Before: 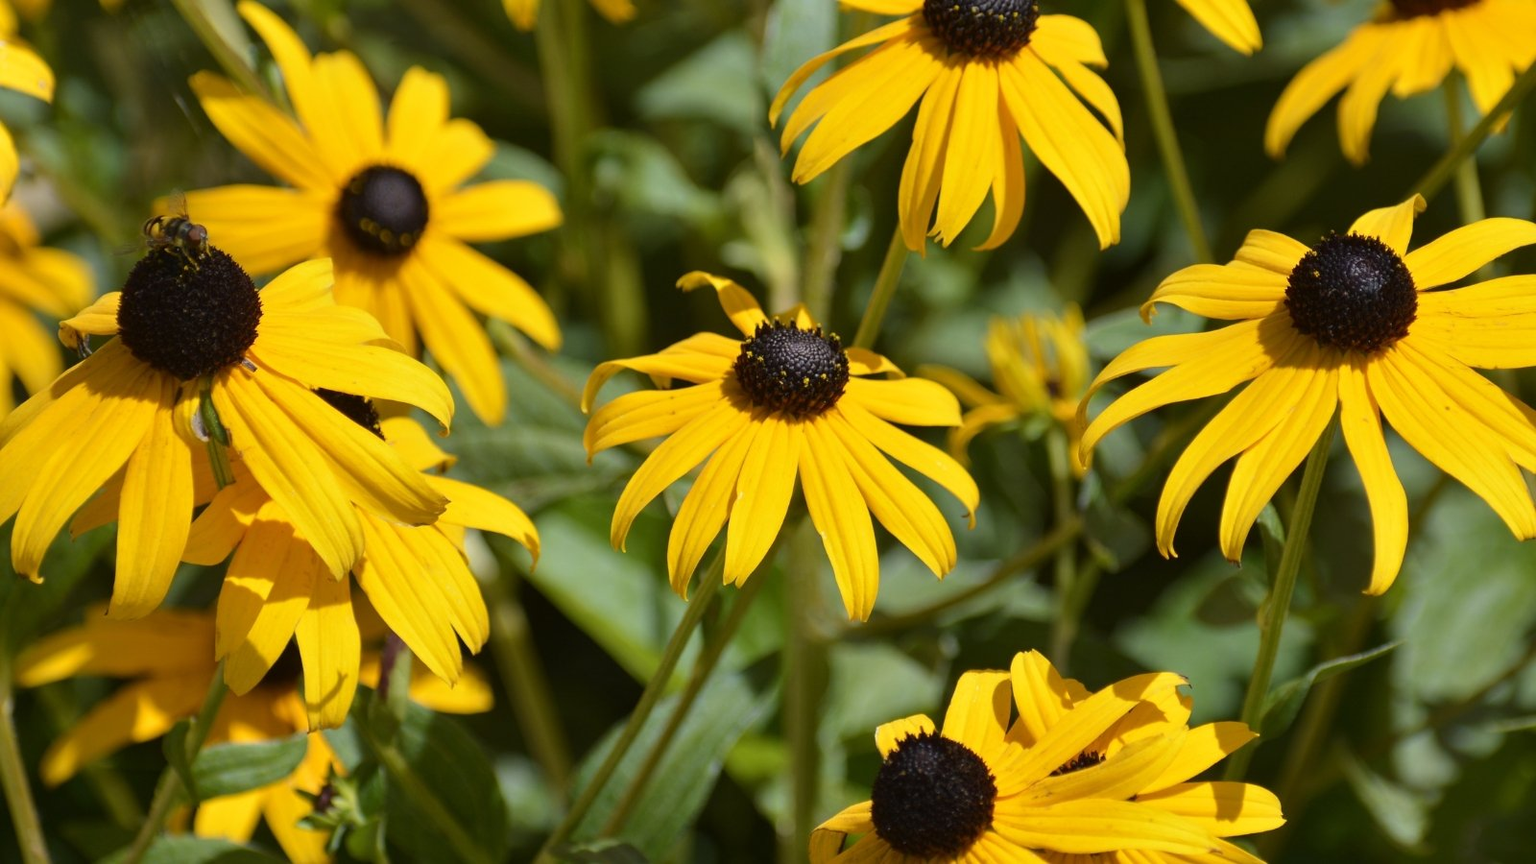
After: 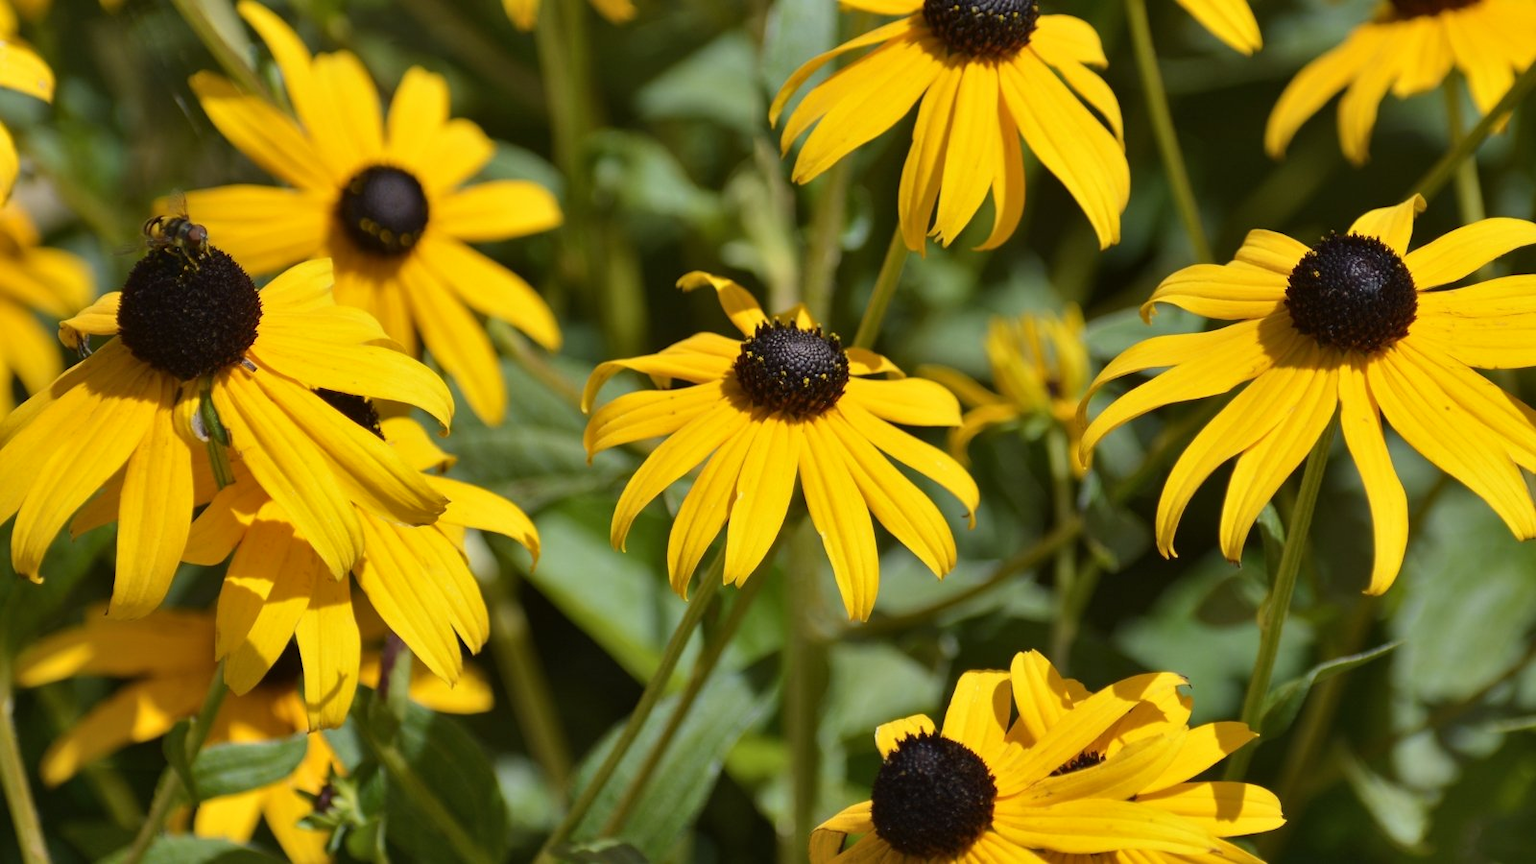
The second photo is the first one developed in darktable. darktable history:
shadows and highlights: shadows 48.5, highlights -41.59, soften with gaussian
